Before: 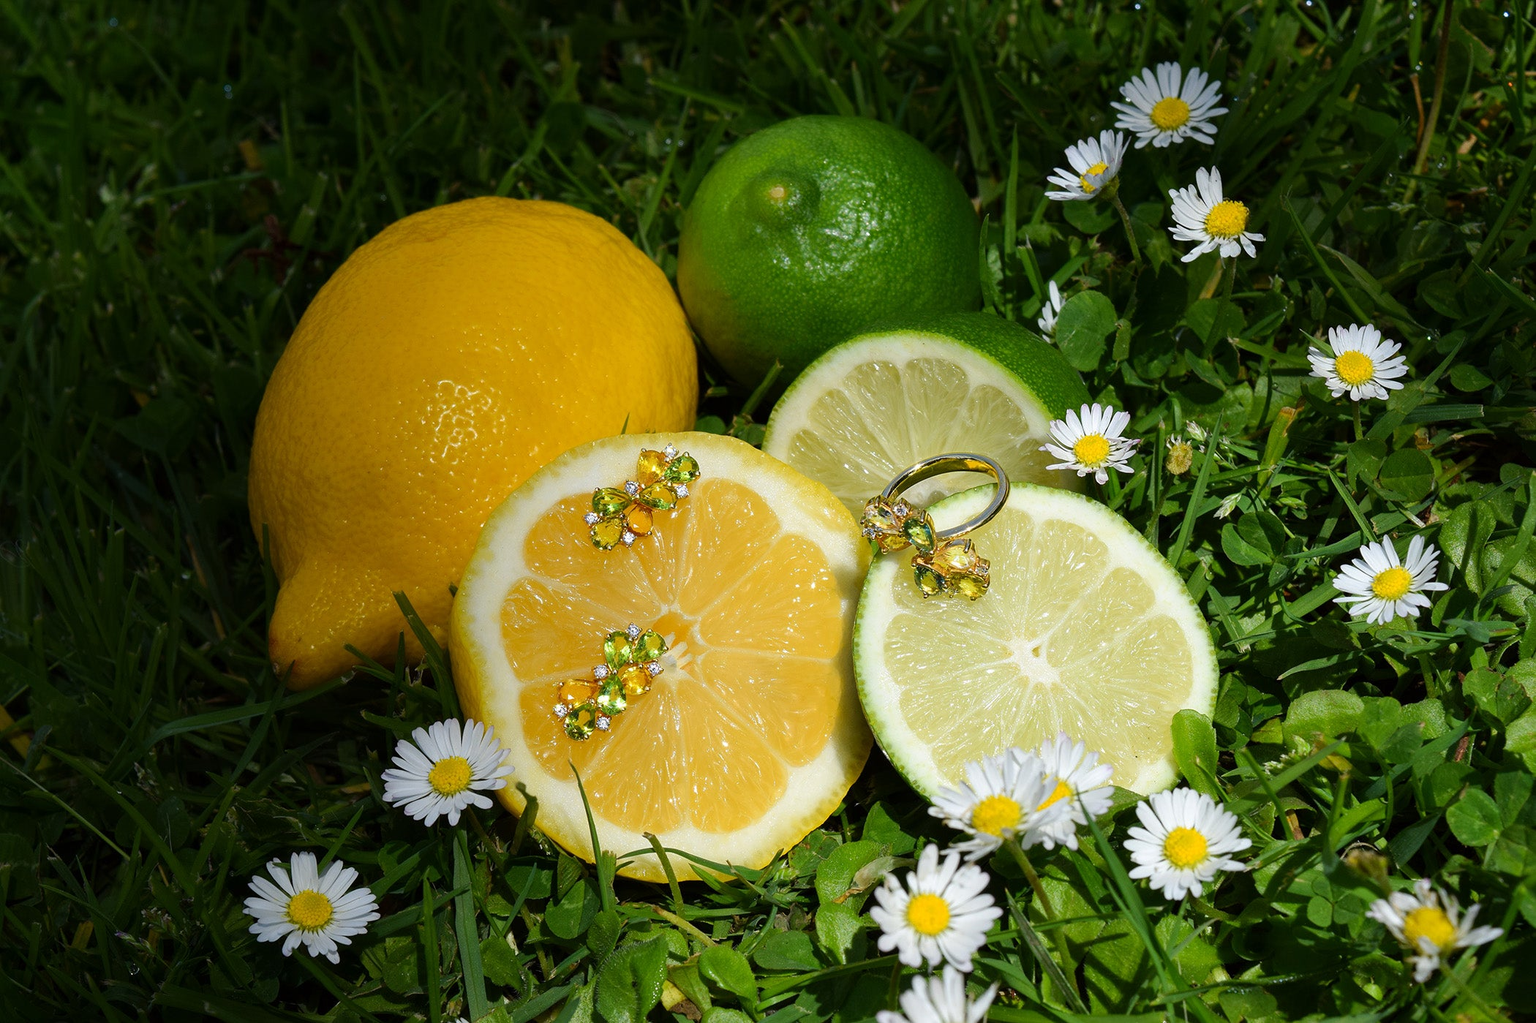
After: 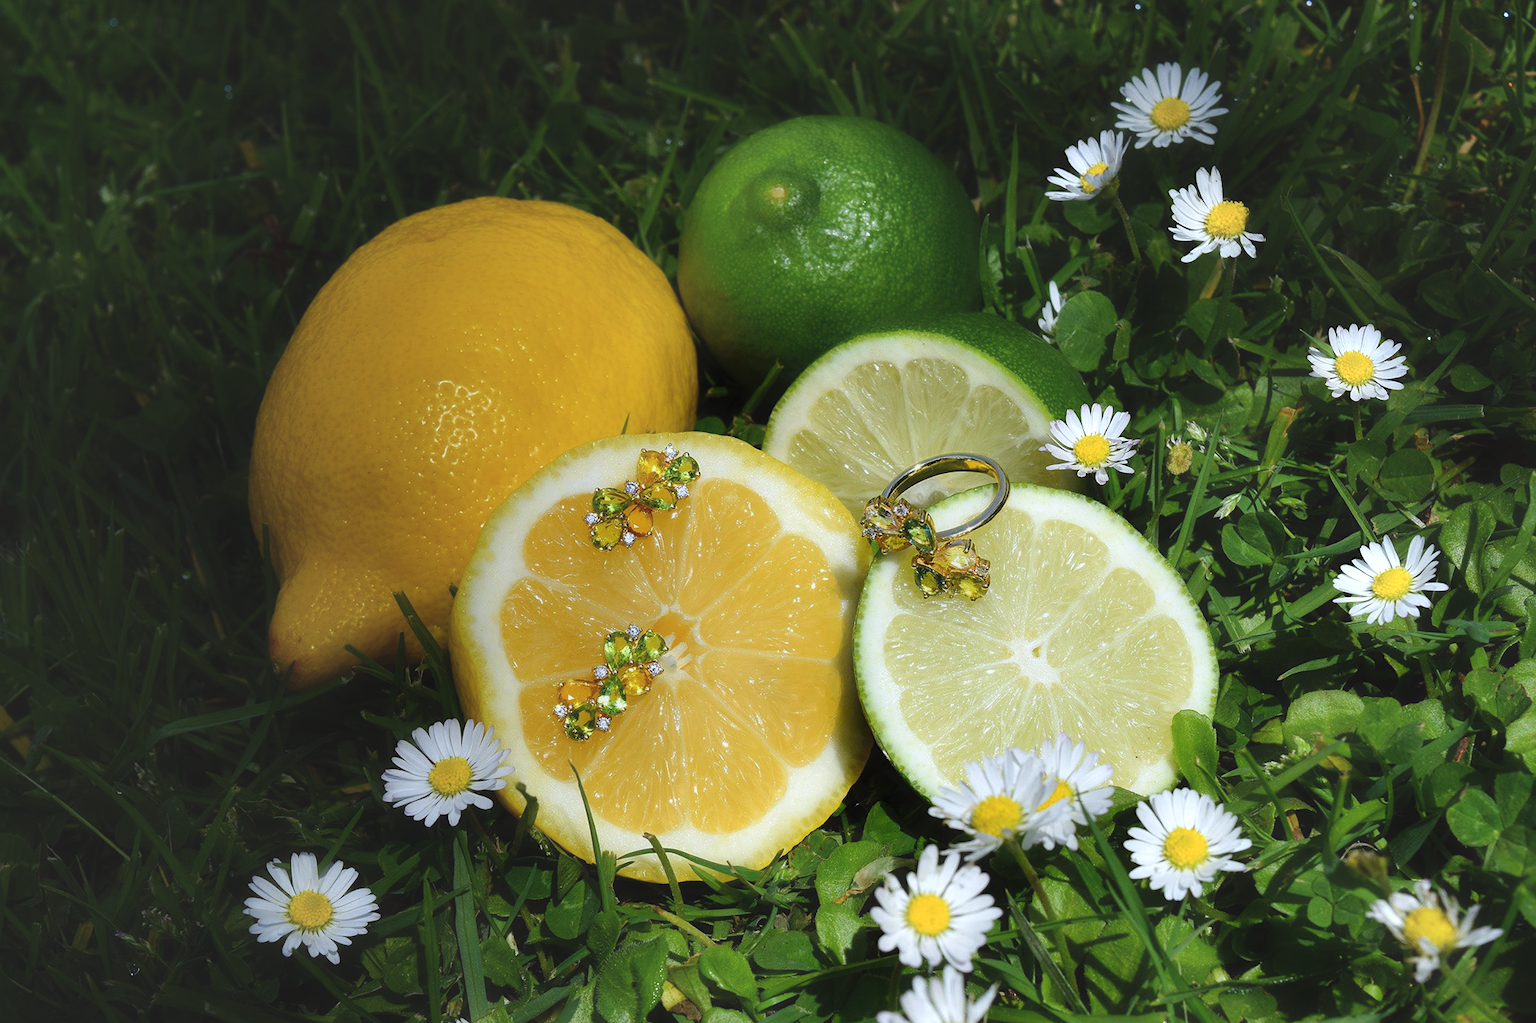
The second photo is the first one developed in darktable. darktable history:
white balance: red 0.967, blue 1.049
contrast equalizer: y [[0.579, 0.58, 0.505, 0.5, 0.5, 0.5], [0.5 ×6], [0.5 ×6], [0 ×6], [0 ×6]]
exposure: black level correction -0.015, exposure -0.125 EV, compensate highlight preservation false
